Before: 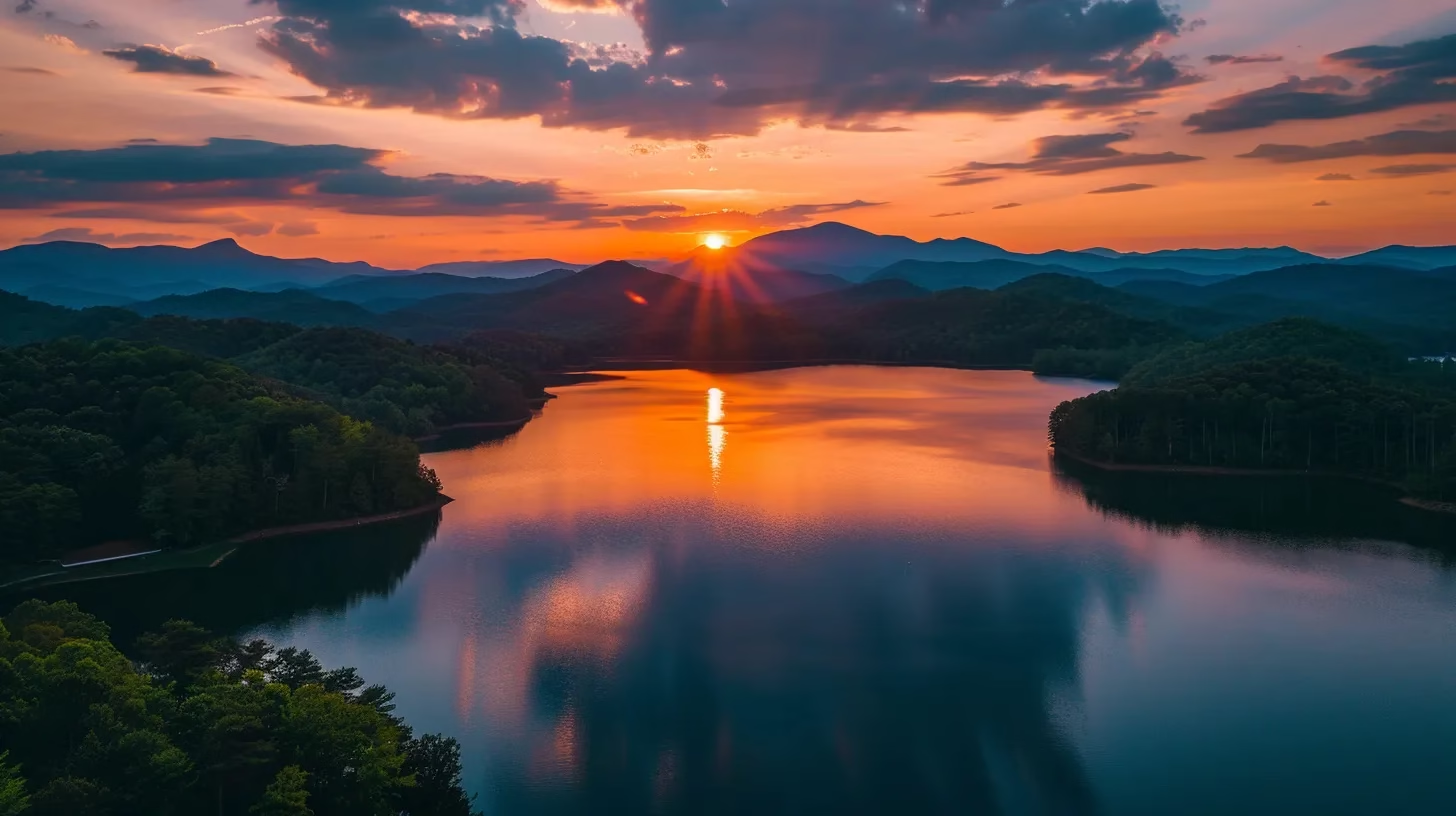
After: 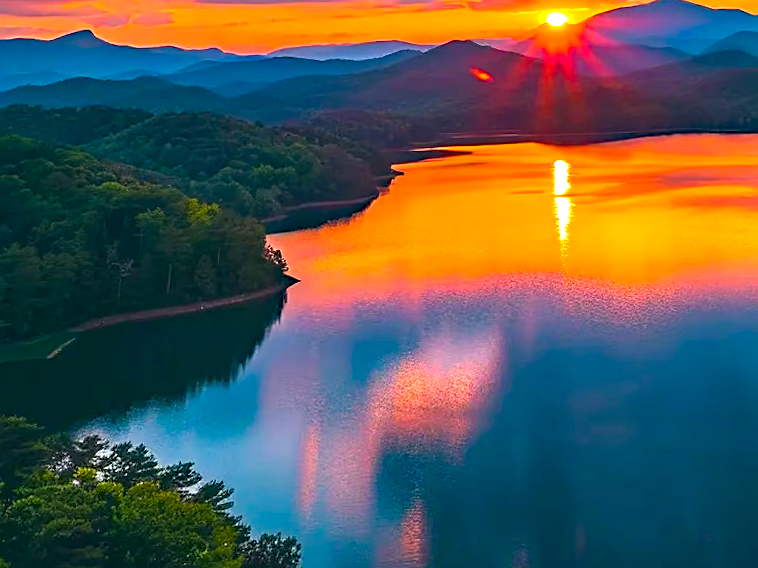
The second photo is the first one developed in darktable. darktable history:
haze removal: strength 0.25, distance 0.25, compatibility mode true, adaptive false
rotate and perspective: rotation -1.68°, lens shift (vertical) -0.146, crop left 0.049, crop right 0.912, crop top 0.032, crop bottom 0.96
exposure: black level correction 0, exposure 1.3 EV, compensate highlight preservation false
sharpen: on, module defaults
color balance rgb: perceptual saturation grading › global saturation 30%, global vibrance 20%
crop: left 8.966%, top 23.852%, right 34.699%, bottom 4.703%
